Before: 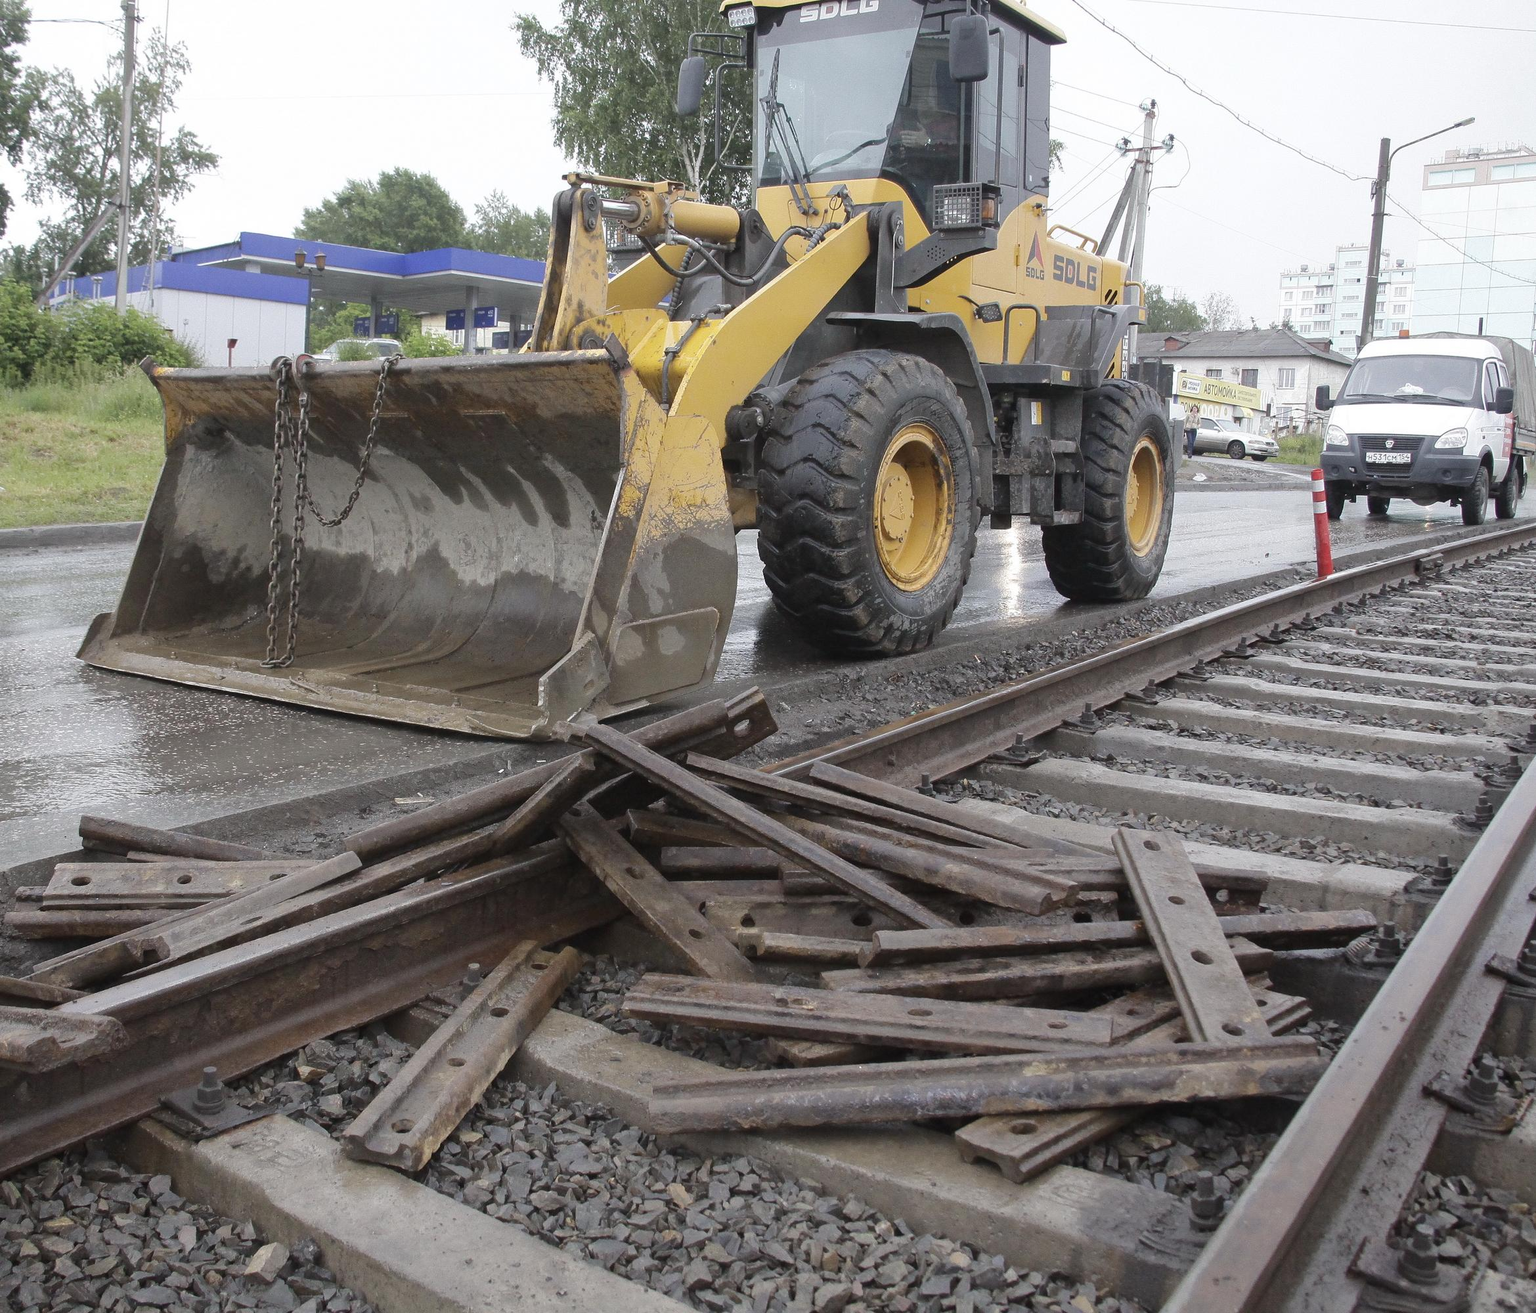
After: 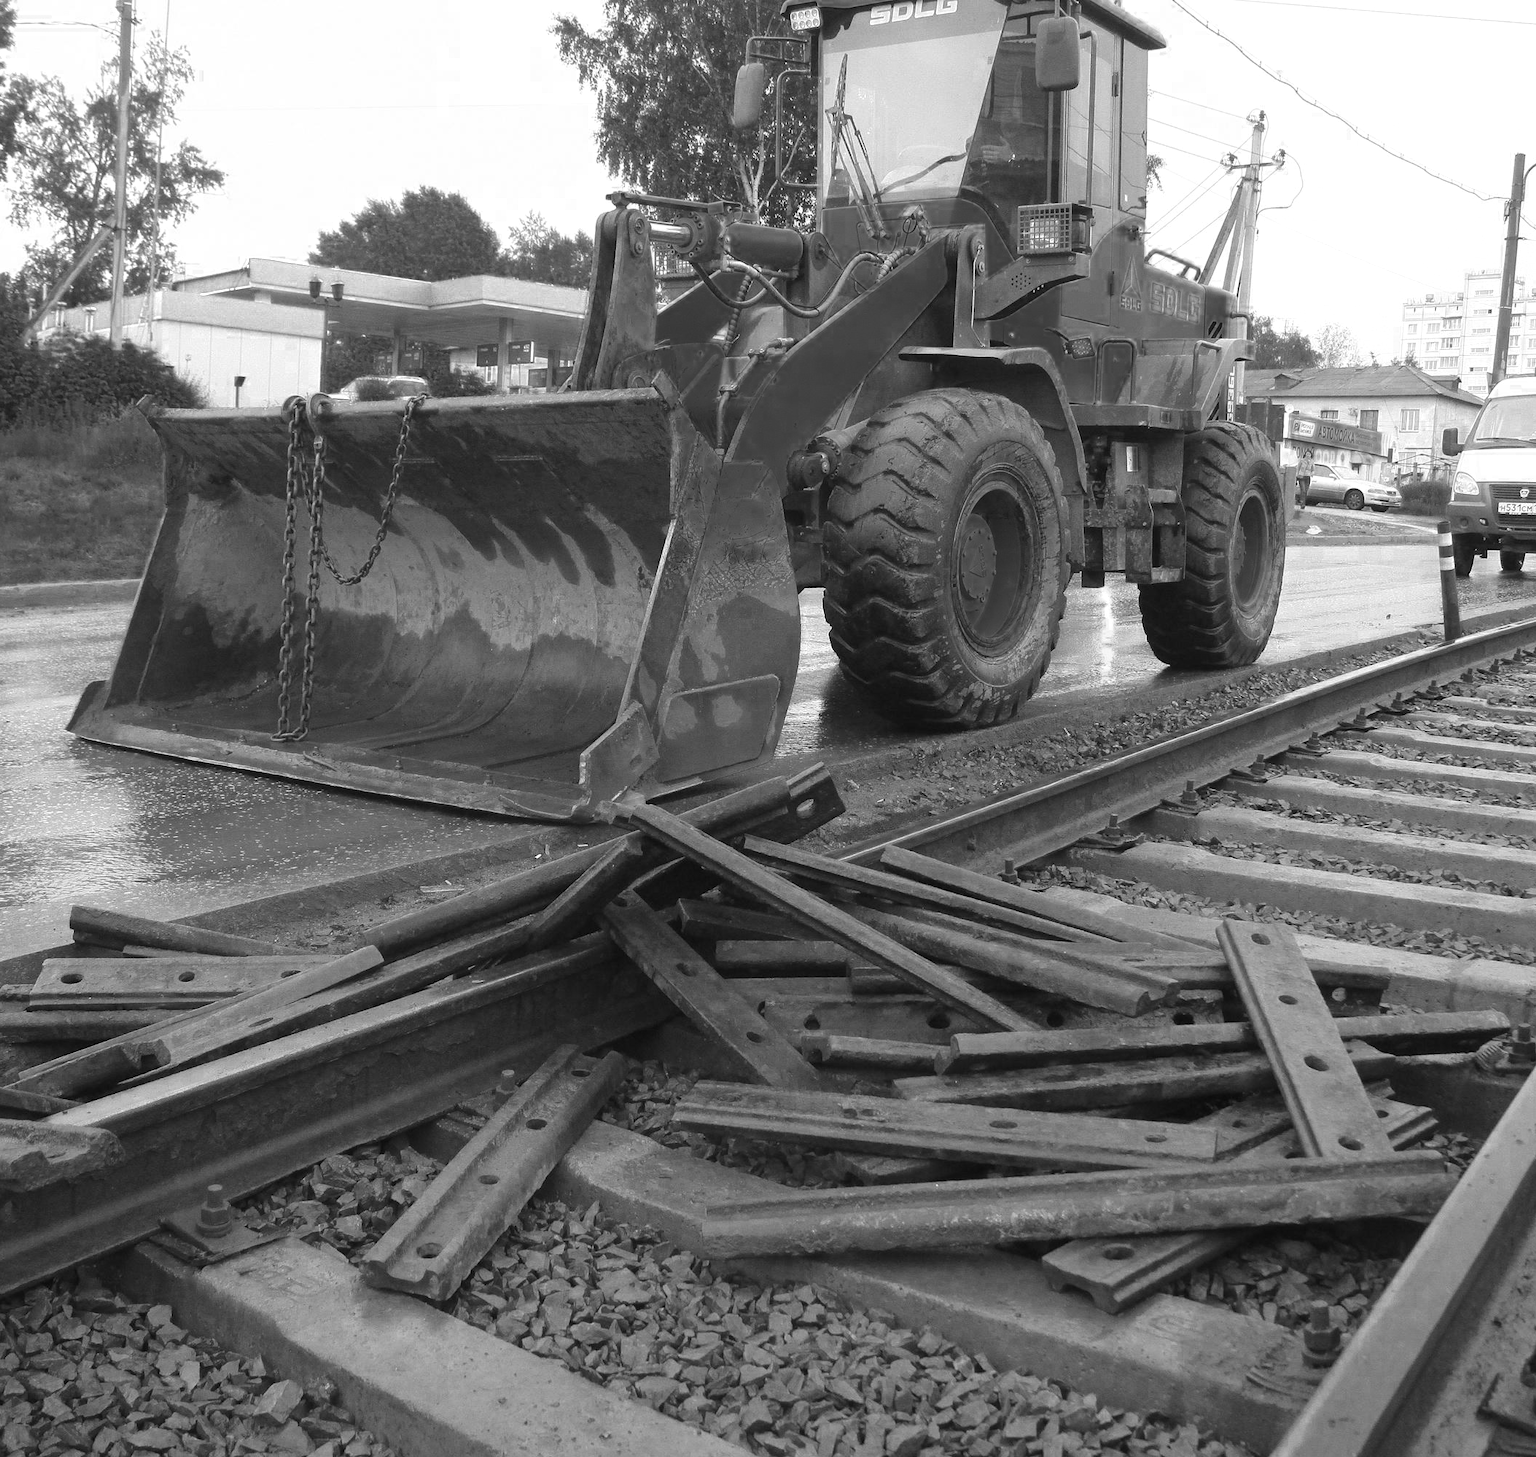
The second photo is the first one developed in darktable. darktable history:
crop and rotate: left 1.088%, right 8.807%
color zones: curves: ch0 [(0.287, 0.048) (0.493, 0.484) (0.737, 0.816)]; ch1 [(0, 0) (0.143, 0) (0.286, 0) (0.429, 0) (0.571, 0) (0.714, 0) (0.857, 0)]
color balance rgb: linear chroma grading › global chroma 10%, perceptual saturation grading › global saturation 30%, global vibrance 10%
